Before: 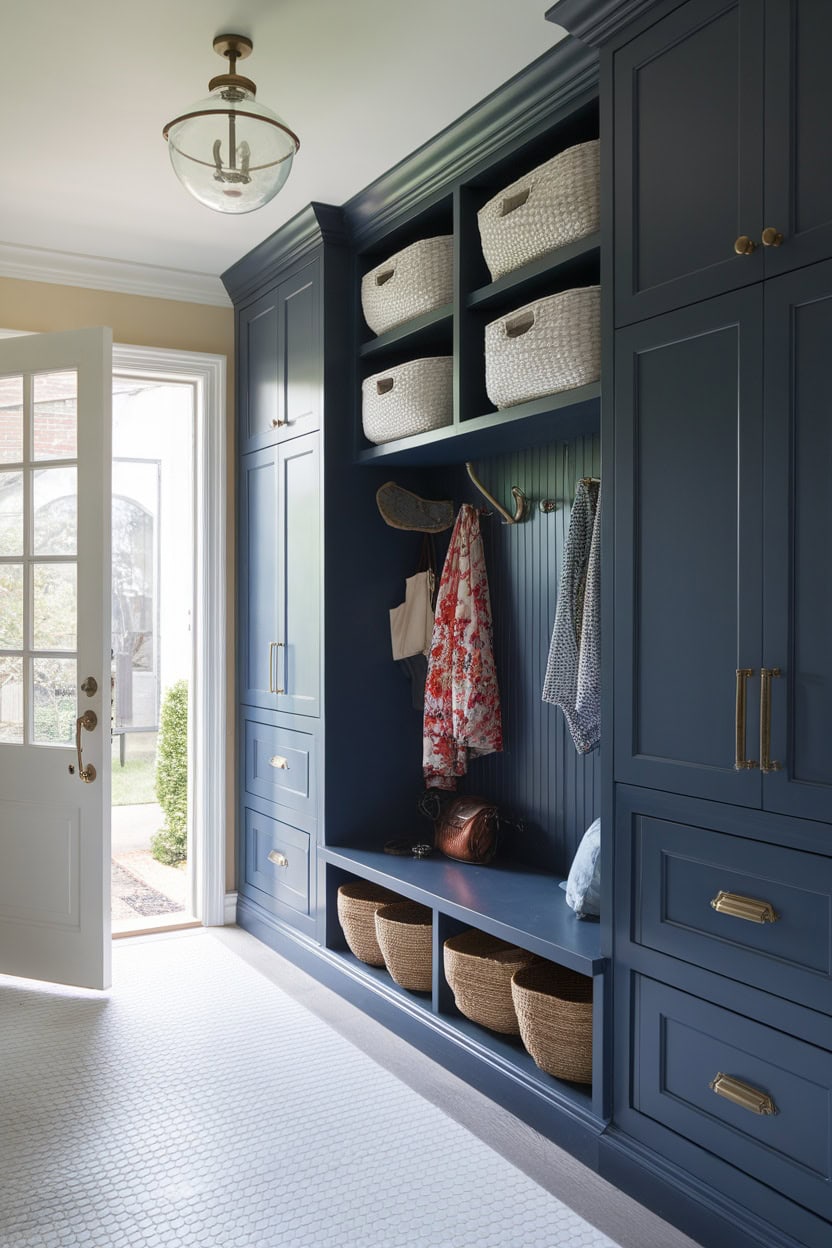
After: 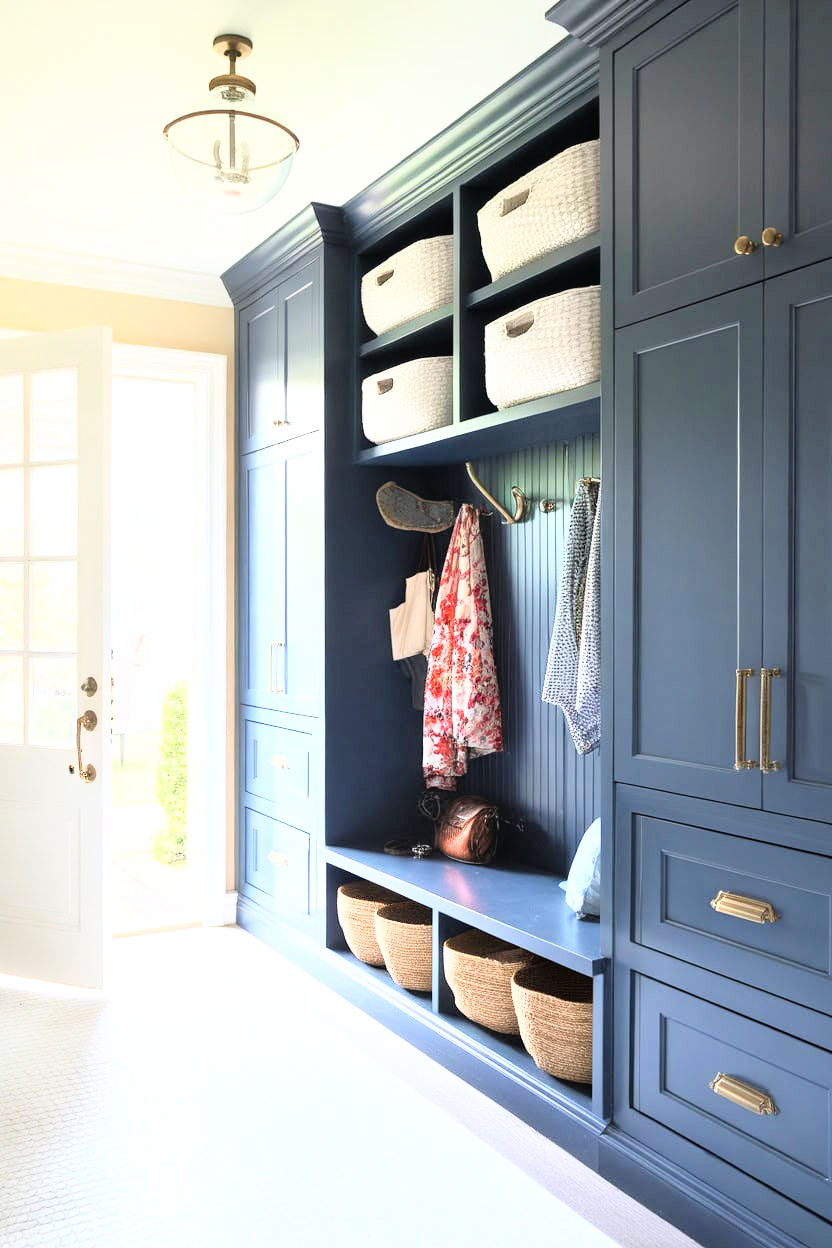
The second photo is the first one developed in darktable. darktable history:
exposure: black level correction 0, exposure 0.701 EV, compensate highlight preservation false
base curve: curves: ch0 [(0, 0) (0.012, 0.01) (0.073, 0.168) (0.31, 0.711) (0.645, 0.957) (1, 1)], exposure shift 0.01
